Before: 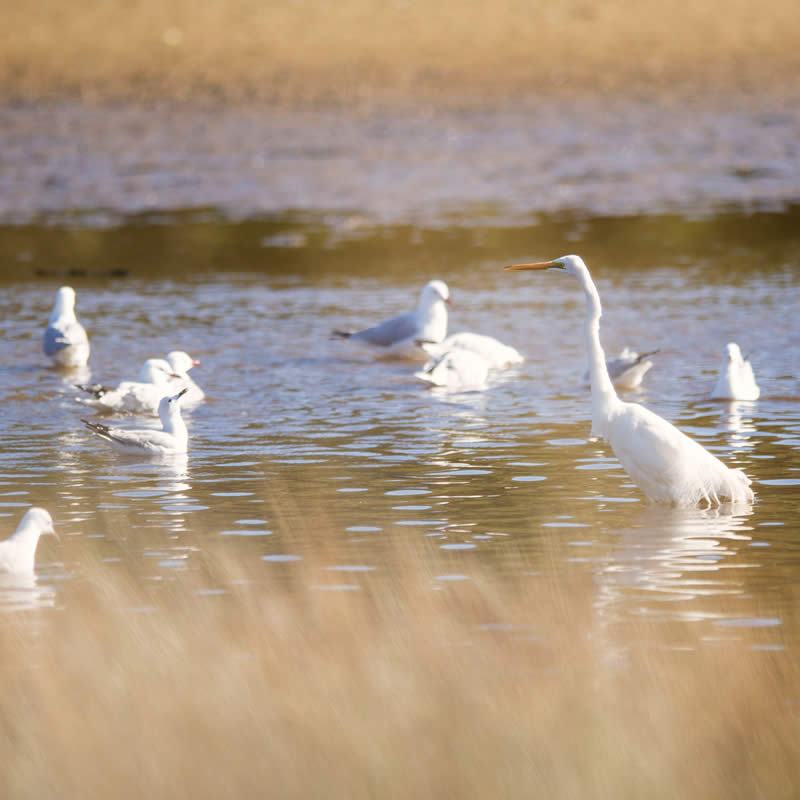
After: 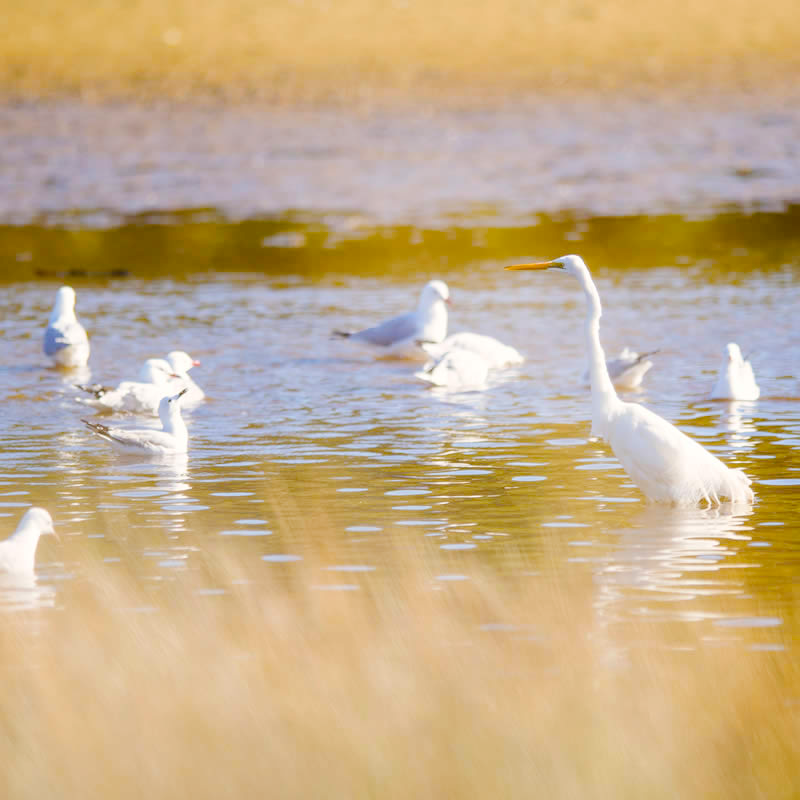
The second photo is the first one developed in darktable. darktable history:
color balance rgb: linear chroma grading › global chroma 15%, perceptual saturation grading › global saturation 30%
tone curve: curves: ch0 [(0, 0) (0.003, 0.004) (0.011, 0.015) (0.025, 0.033) (0.044, 0.059) (0.069, 0.092) (0.1, 0.132) (0.136, 0.18) (0.177, 0.235) (0.224, 0.297) (0.277, 0.366) (0.335, 0.44) (0.399, 0.52) (0.468, 0.594) (0.543, 0.661) (0.623, 0.727) (0.709, 0.79) (0.801, 0.86) (0.898, 0.928) (1, 1)], preserve colors none
